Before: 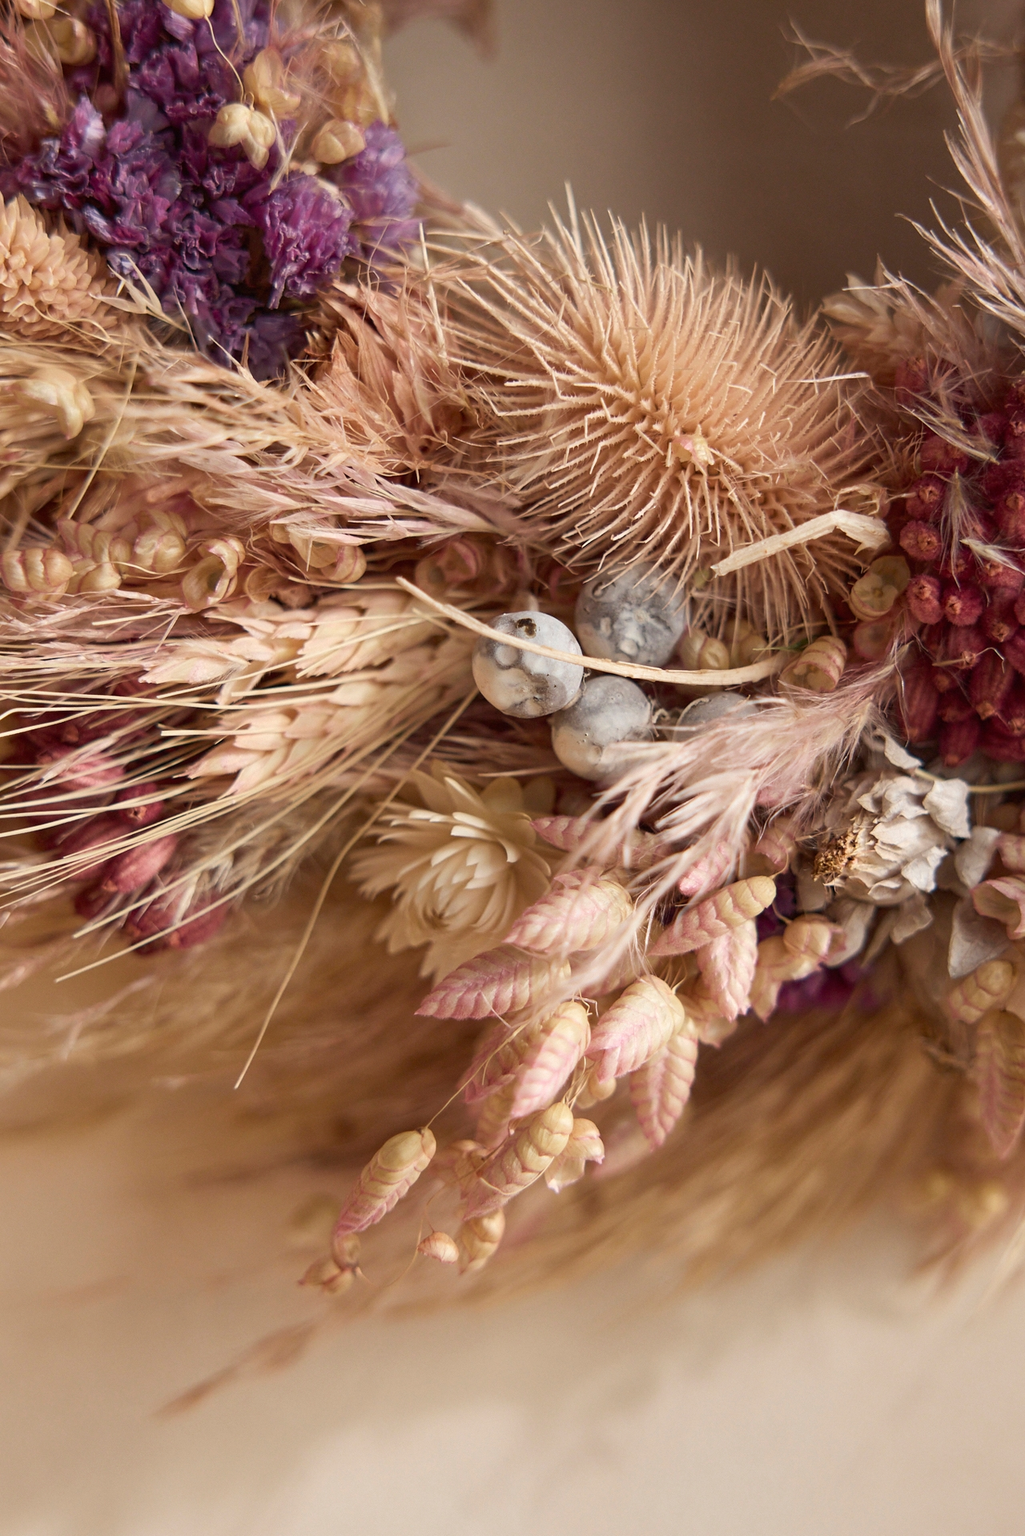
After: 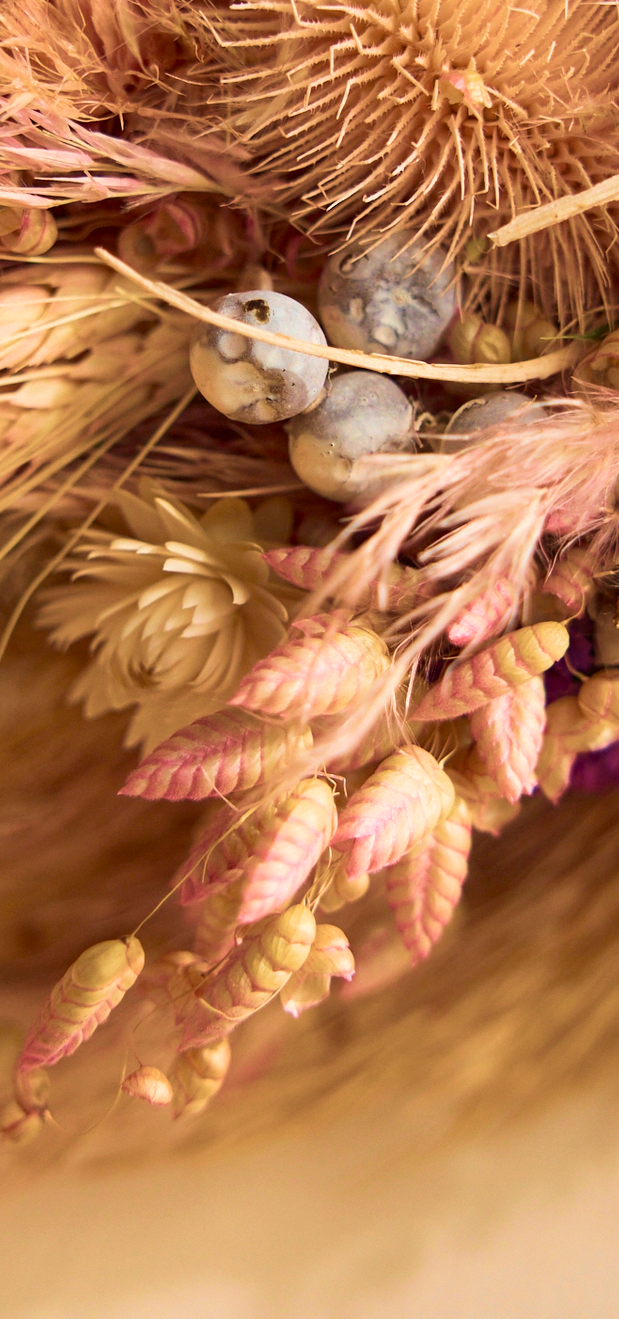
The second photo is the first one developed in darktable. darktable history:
crop: left 31.326%, top 24.655%, right 20.277%, bottom 6.58%
contrast brightness saturation: contrast 0.088, saturation 0.265
velvia: strength 67.48%, mid-tones bias 0.97
